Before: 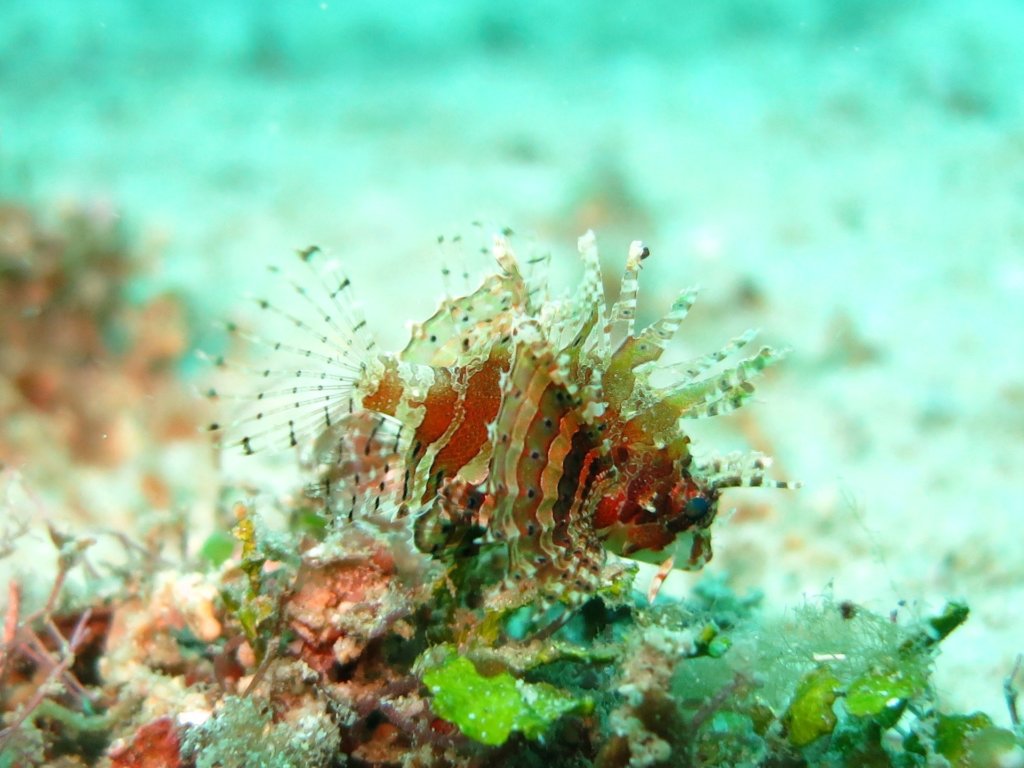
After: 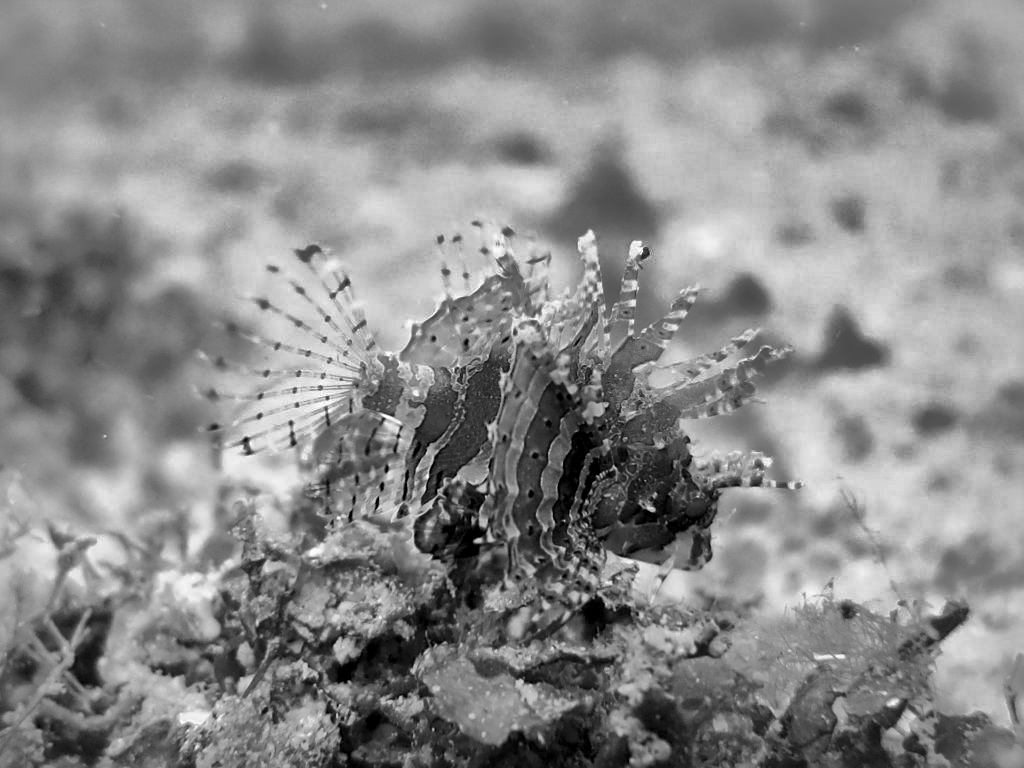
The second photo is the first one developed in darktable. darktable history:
sharpen: on, module defaults
contrast brightness saturation: contrast 0.06, brightness -0.01, saturation -0.23
shadows and highlights: shadows 38.43, highlights -74.54
local contrast: mode bilateral grid, contrast 20, coarseness 50, detail 171%, midtone range 0.2
color calibration: output gray [0.246, 0.254, 0.501, 0], gray › normalize channels true, illuminant same as pipeline (D50), adaptation XYZ, x 0.346, y 0.359, gamut compression 0
